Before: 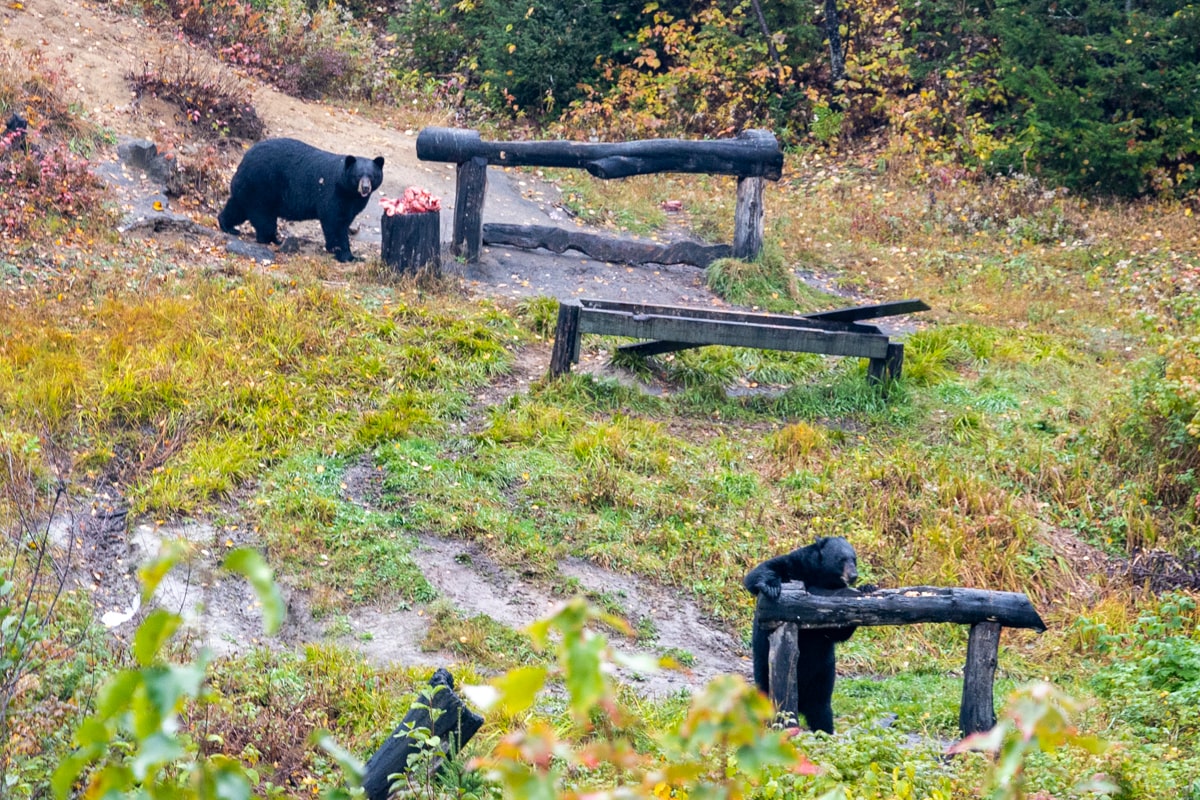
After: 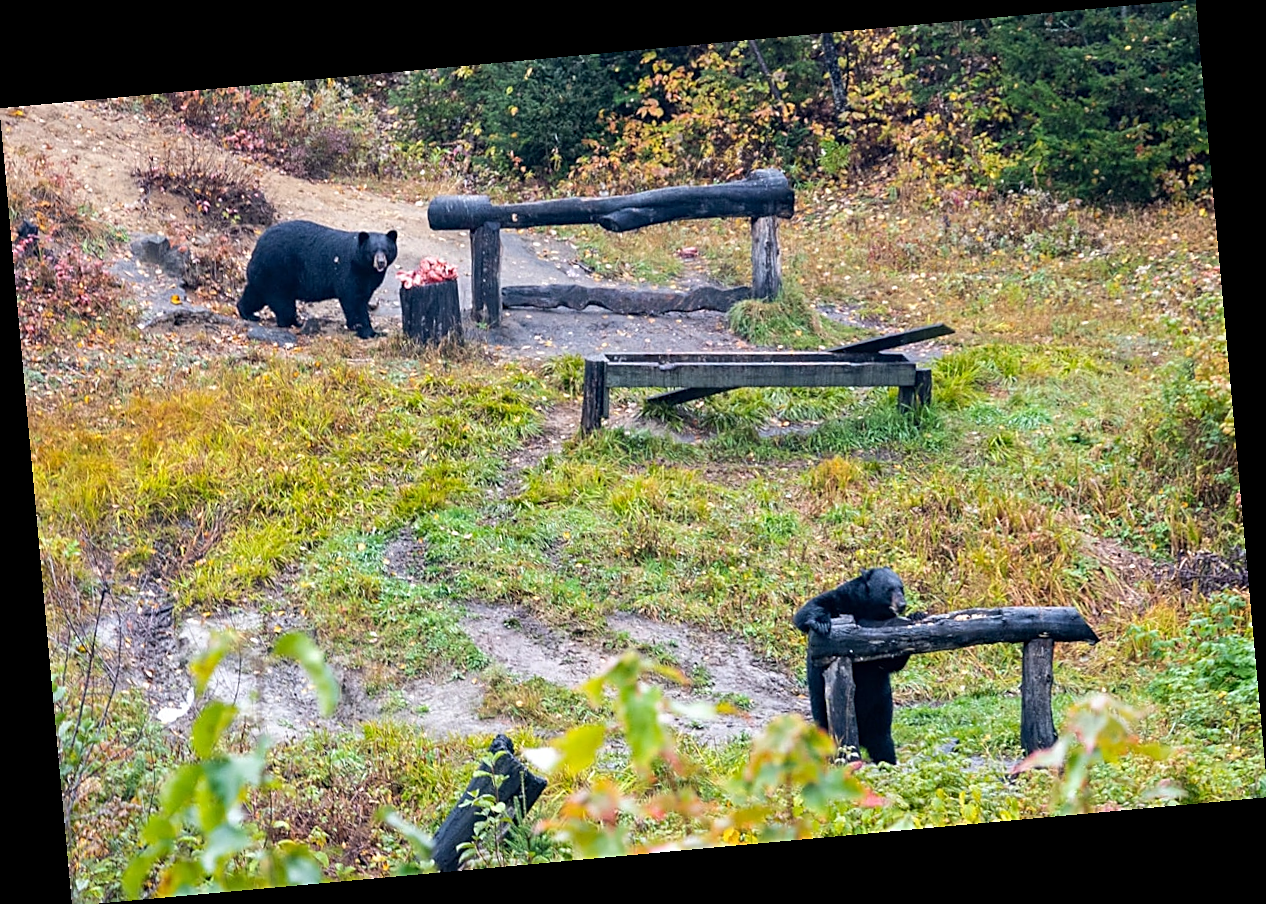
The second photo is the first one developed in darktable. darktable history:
sharpen: on, module defaults
rotate and perspective: rotation -5.2°, automatic cropping off
